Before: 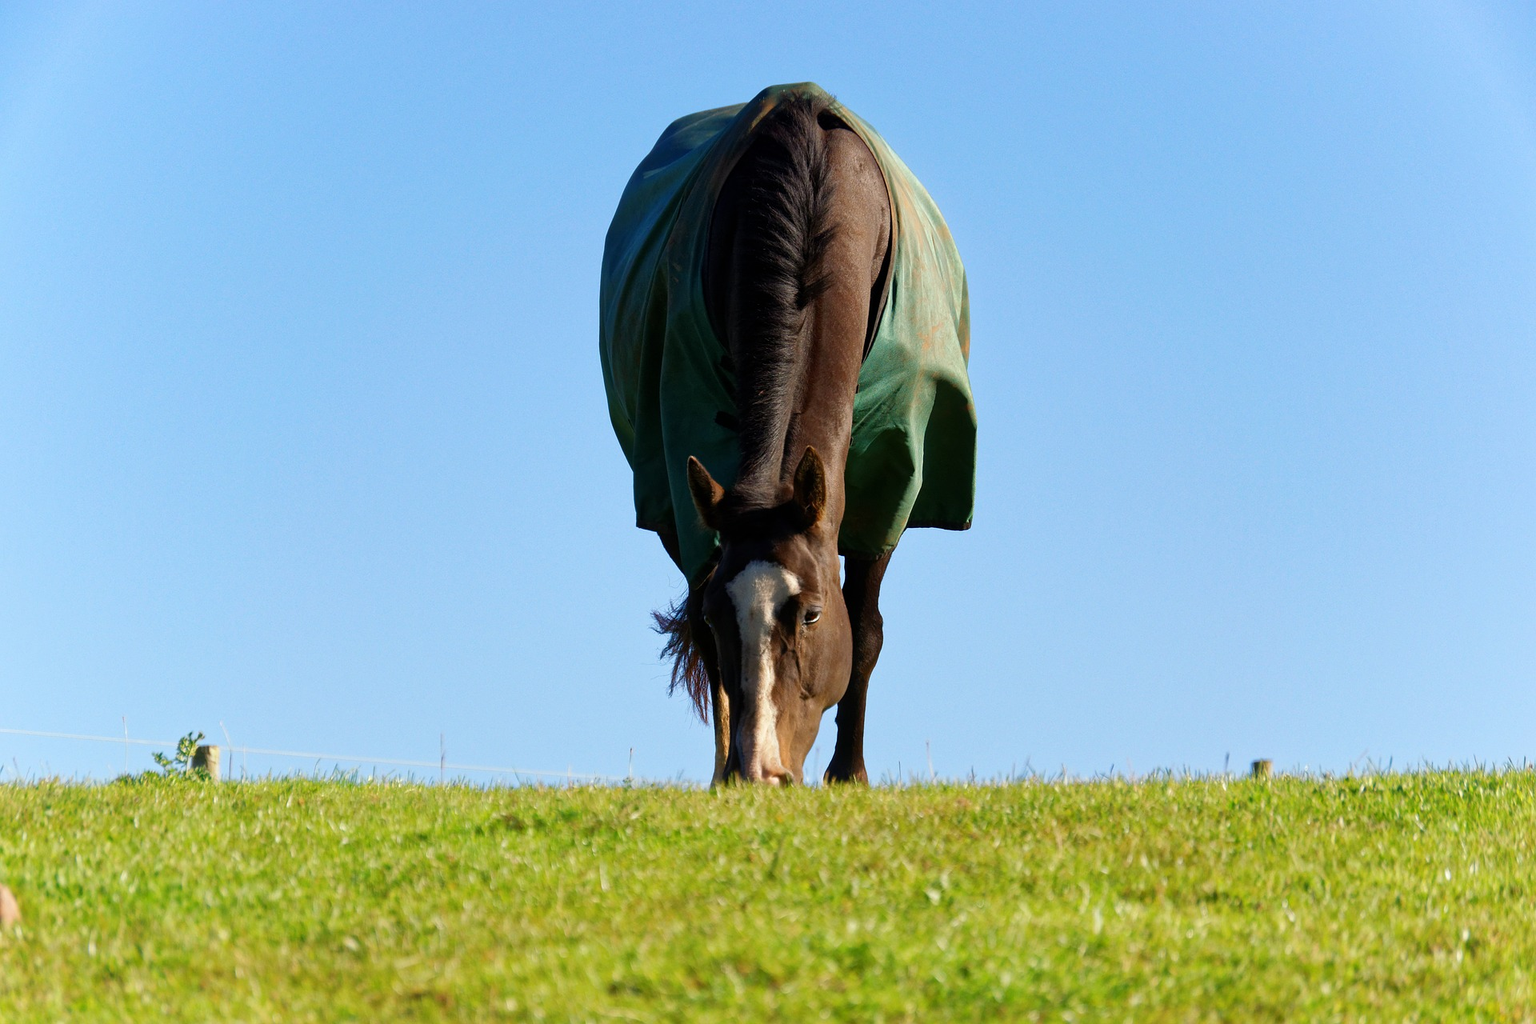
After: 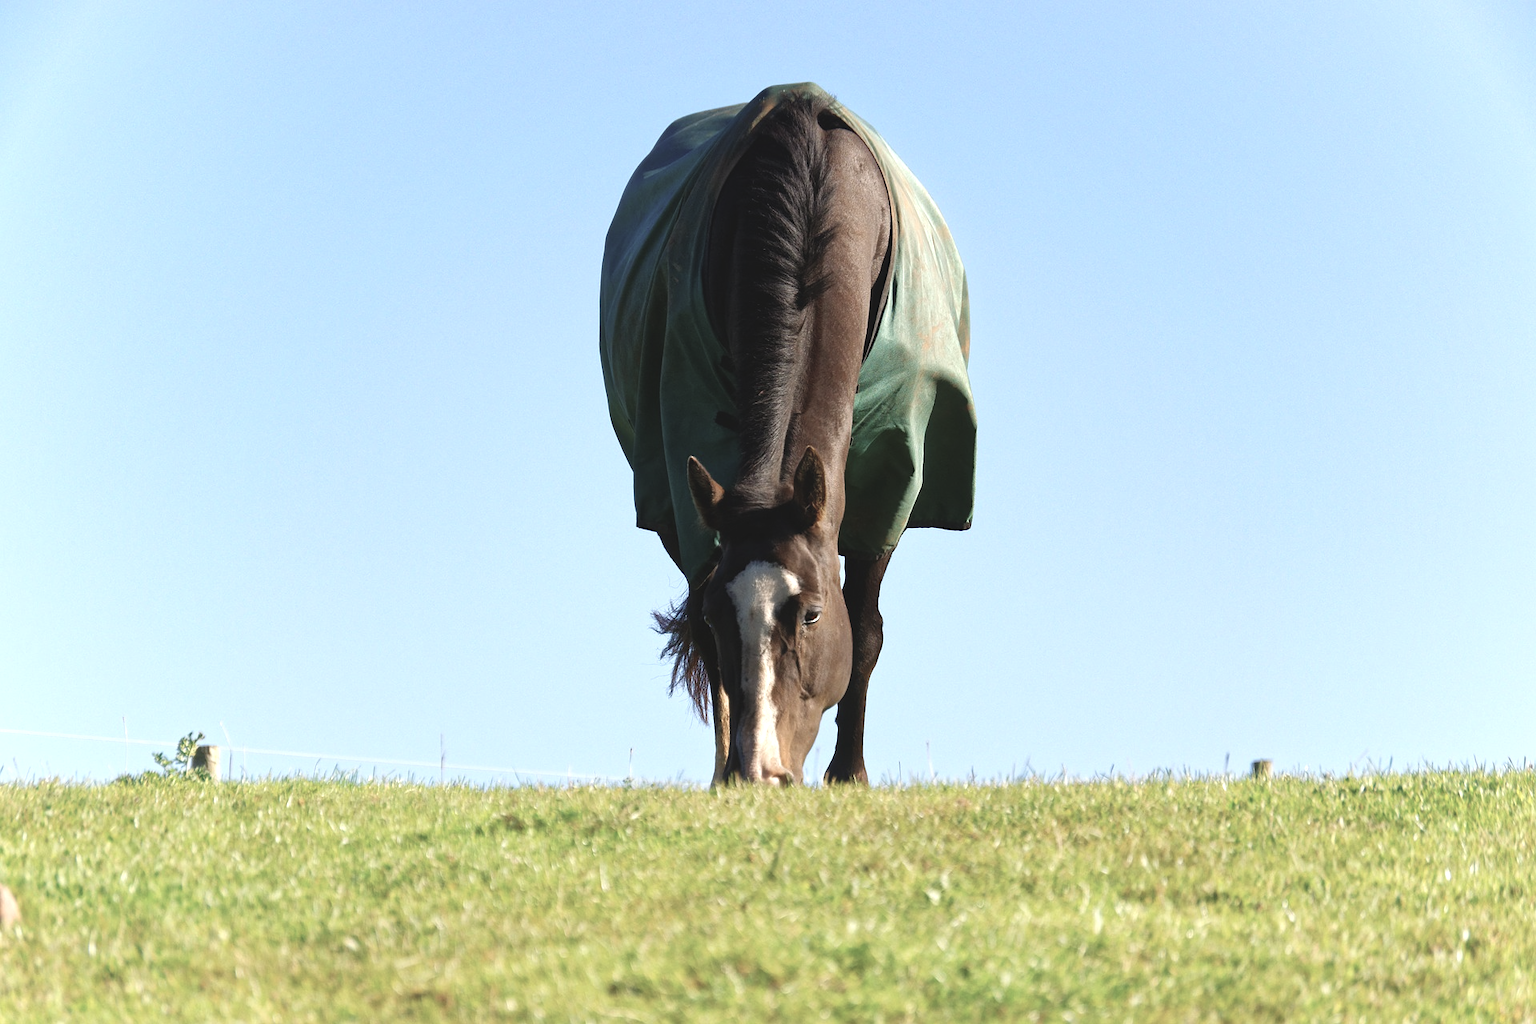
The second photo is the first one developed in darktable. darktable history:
exposure: black level correction -0.005, exposure 0.622 EV, compensate highlight preservation false
contrast brightness saturation: contrast -0.05, saturation -0.41
